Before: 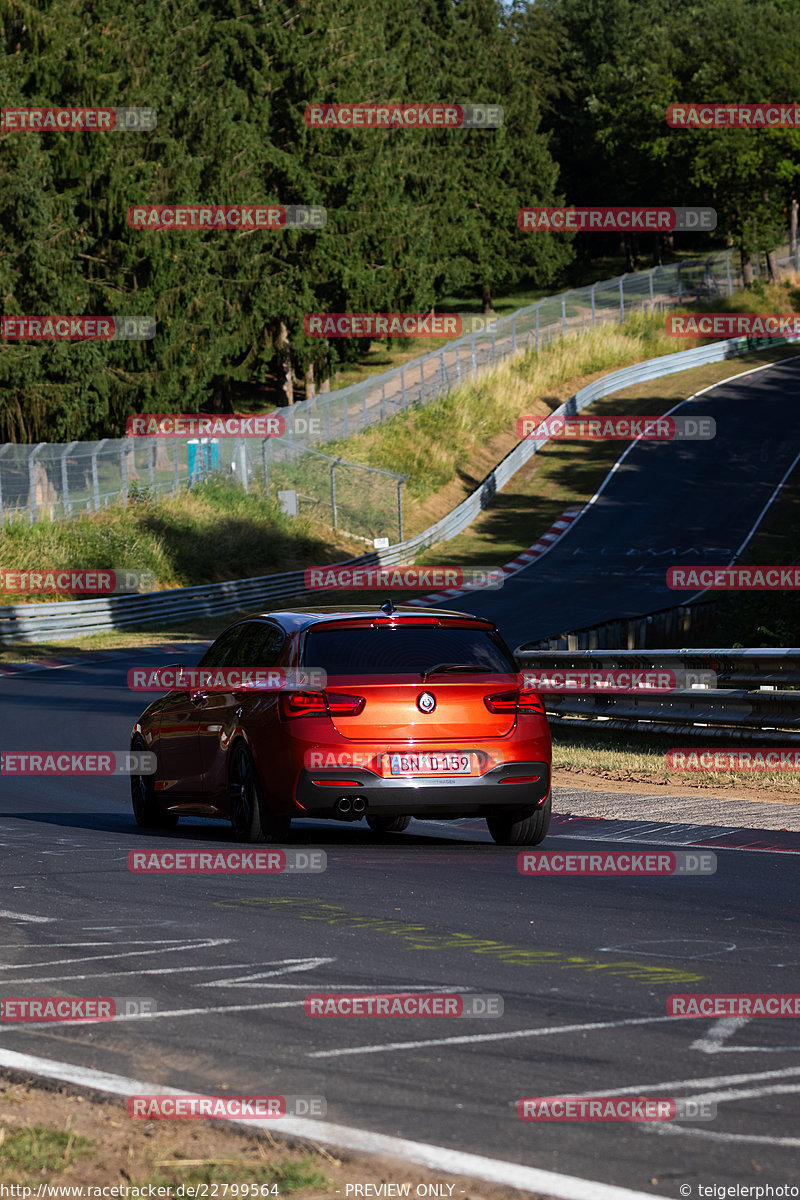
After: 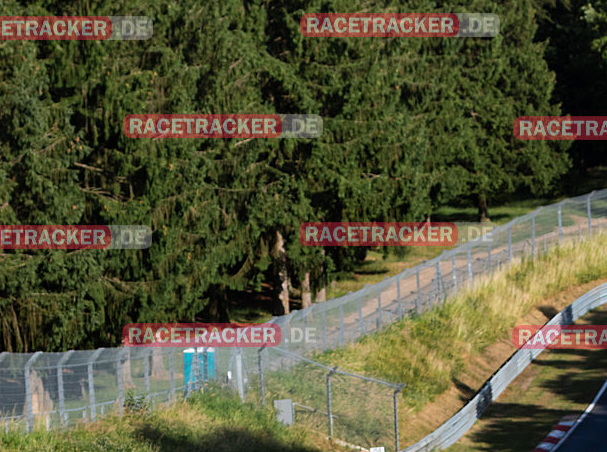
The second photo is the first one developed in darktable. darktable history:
crop: left 0.562%, top 7.646%, right 23.54%, bottom 54.655%
shadows and highlights: shadows 37.25, highlights -27.78, soften with gaussian
